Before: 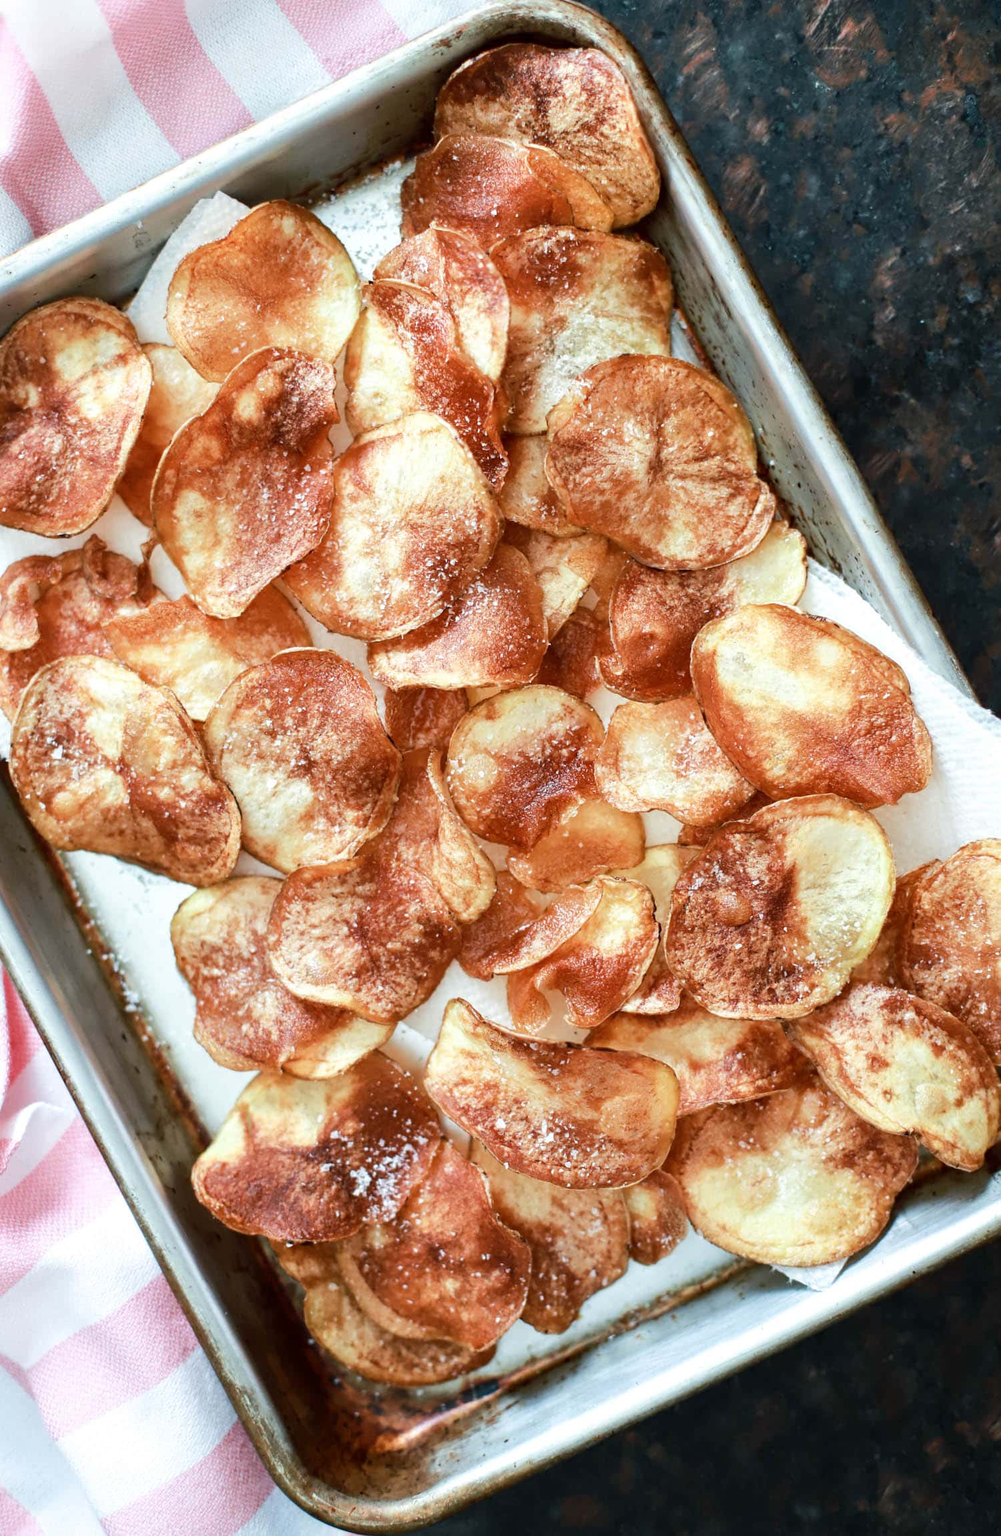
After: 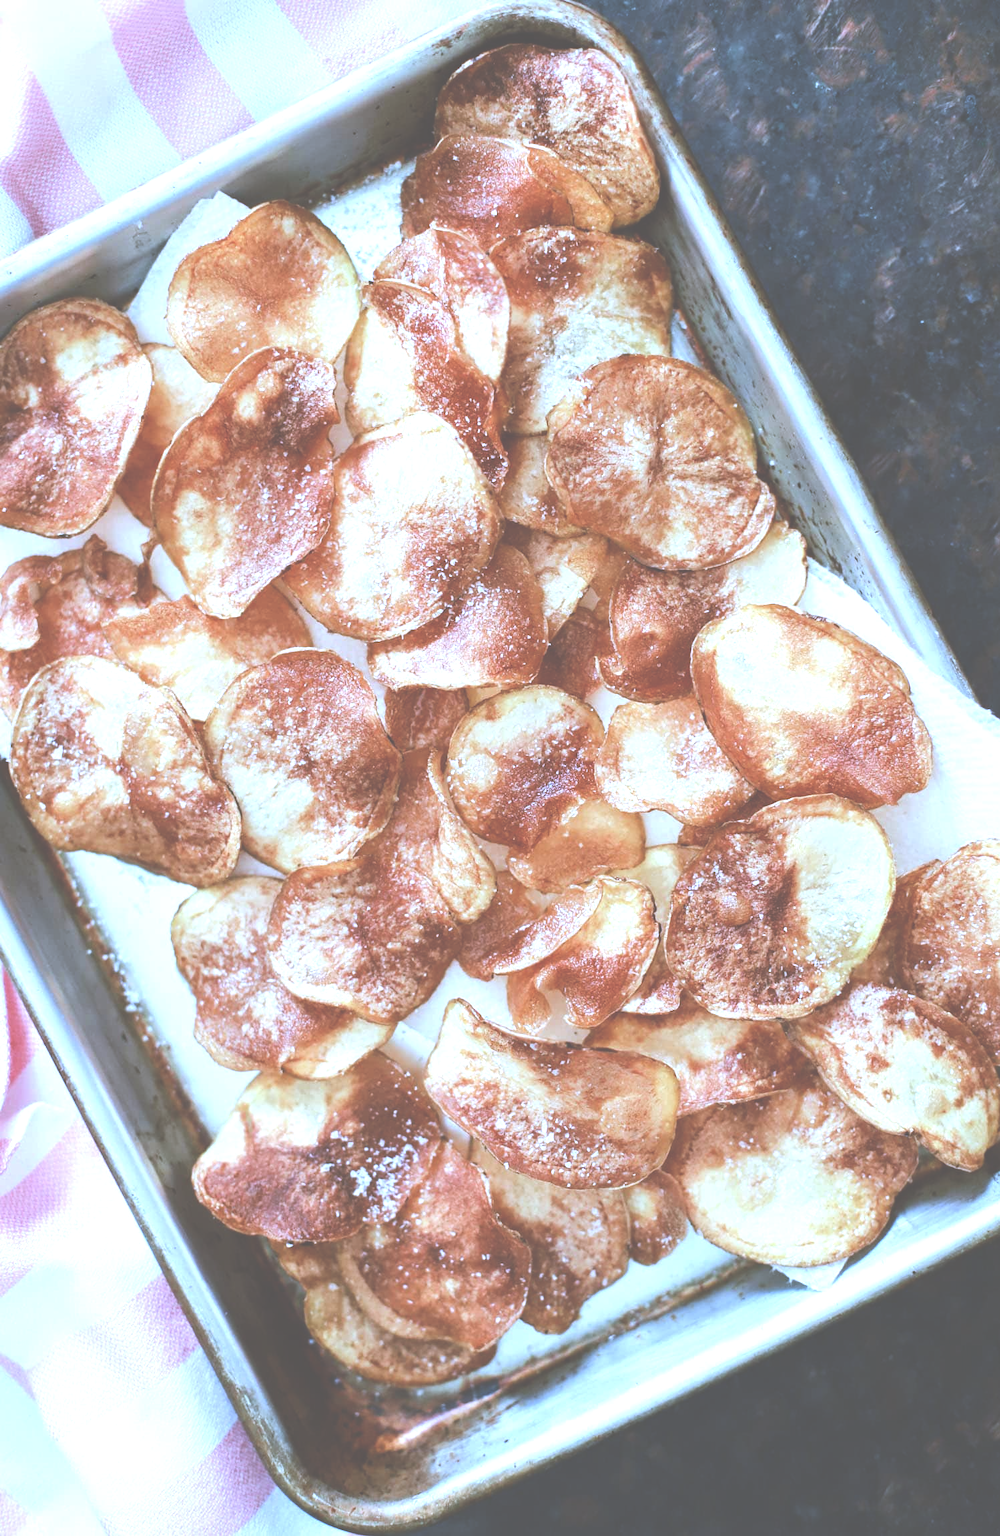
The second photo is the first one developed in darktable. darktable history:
white balance: red 0.871, blue 1.249
exposure: black level correction -0.071, exposure 0.5 EV, compensate highlight preservation false
